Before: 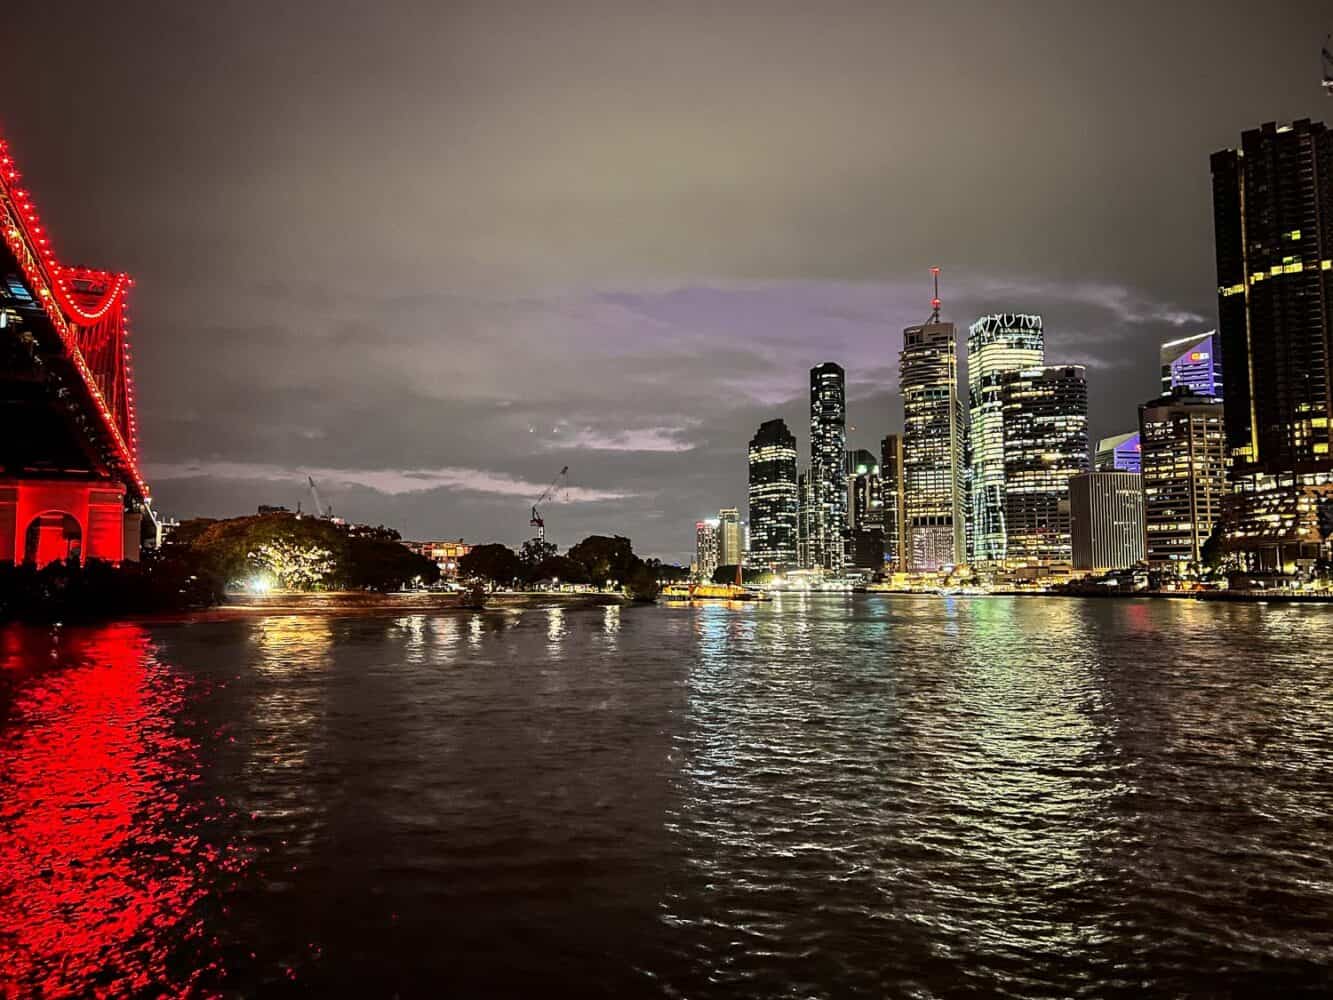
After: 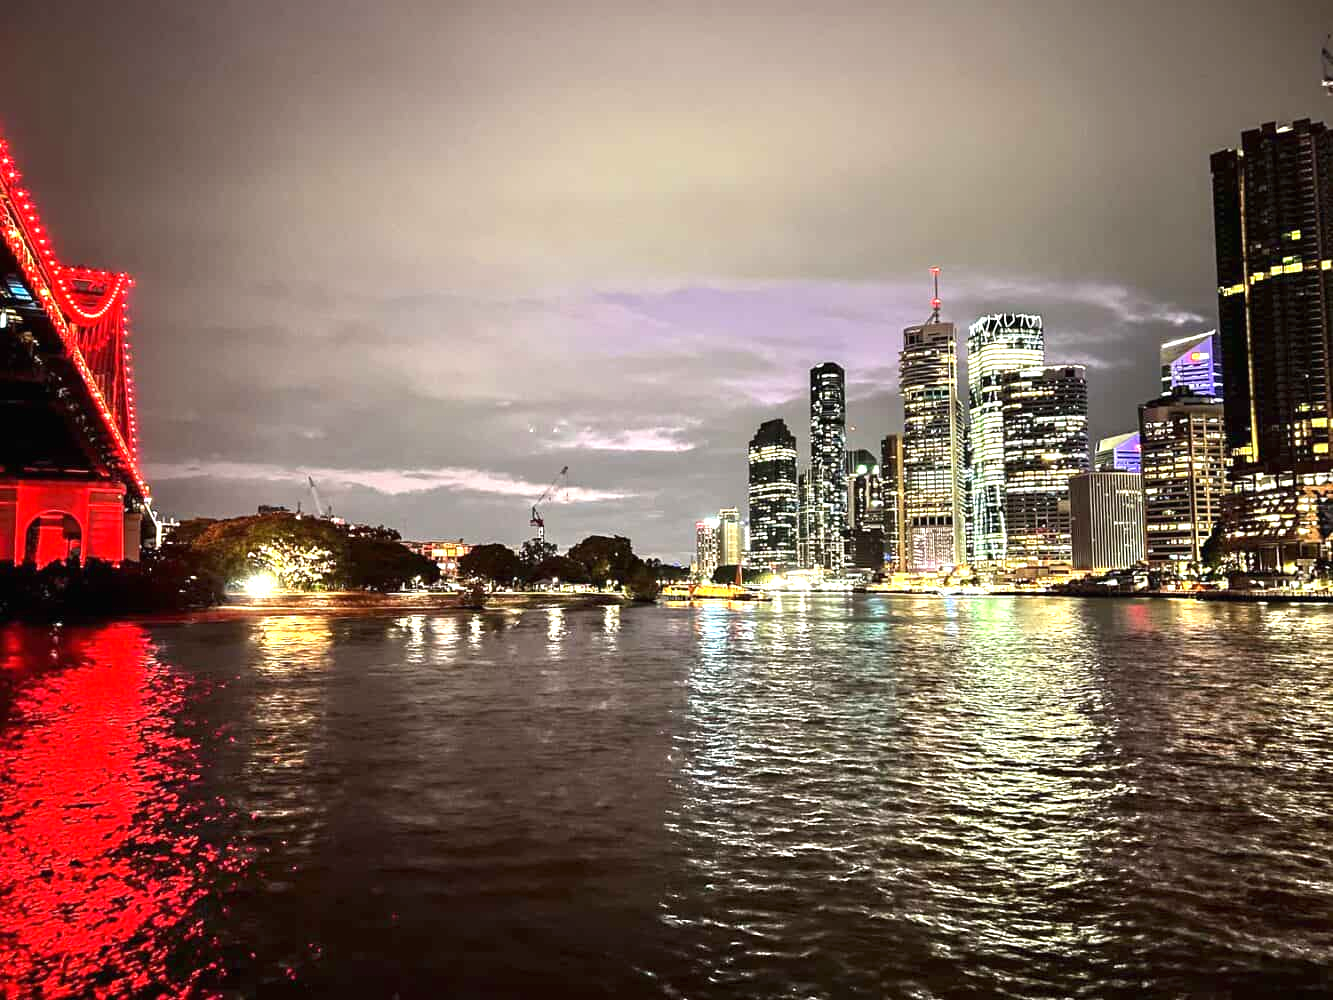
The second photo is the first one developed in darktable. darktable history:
exposure: black level correction 0, exposure 1.126 EV, compensate highlight preservation false
